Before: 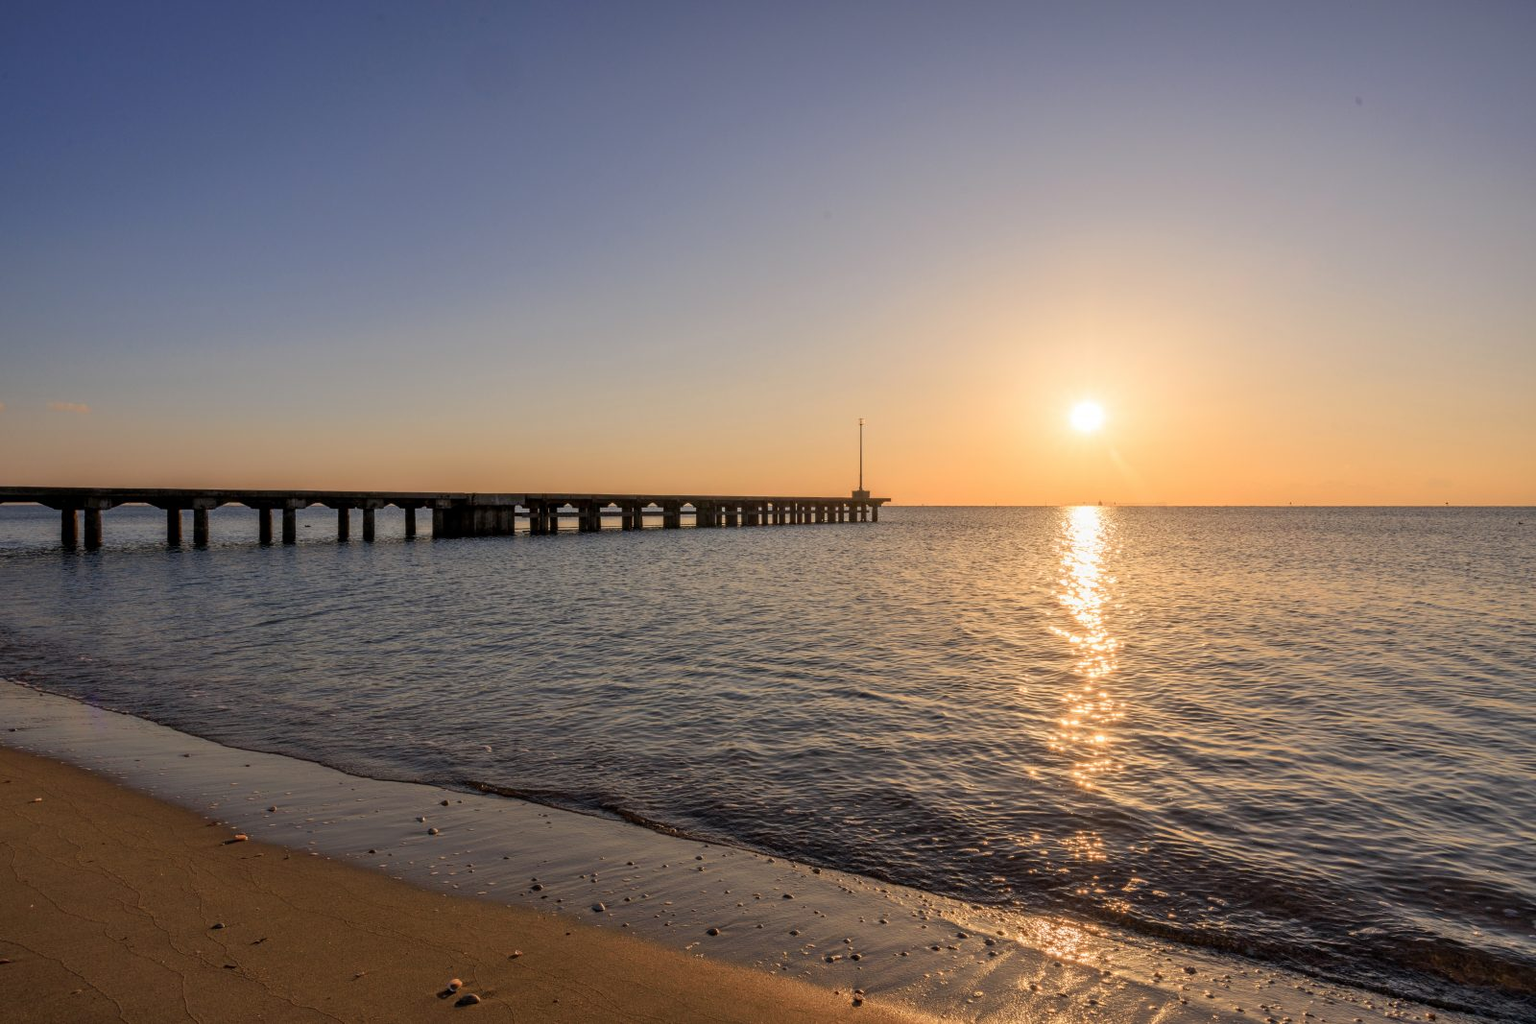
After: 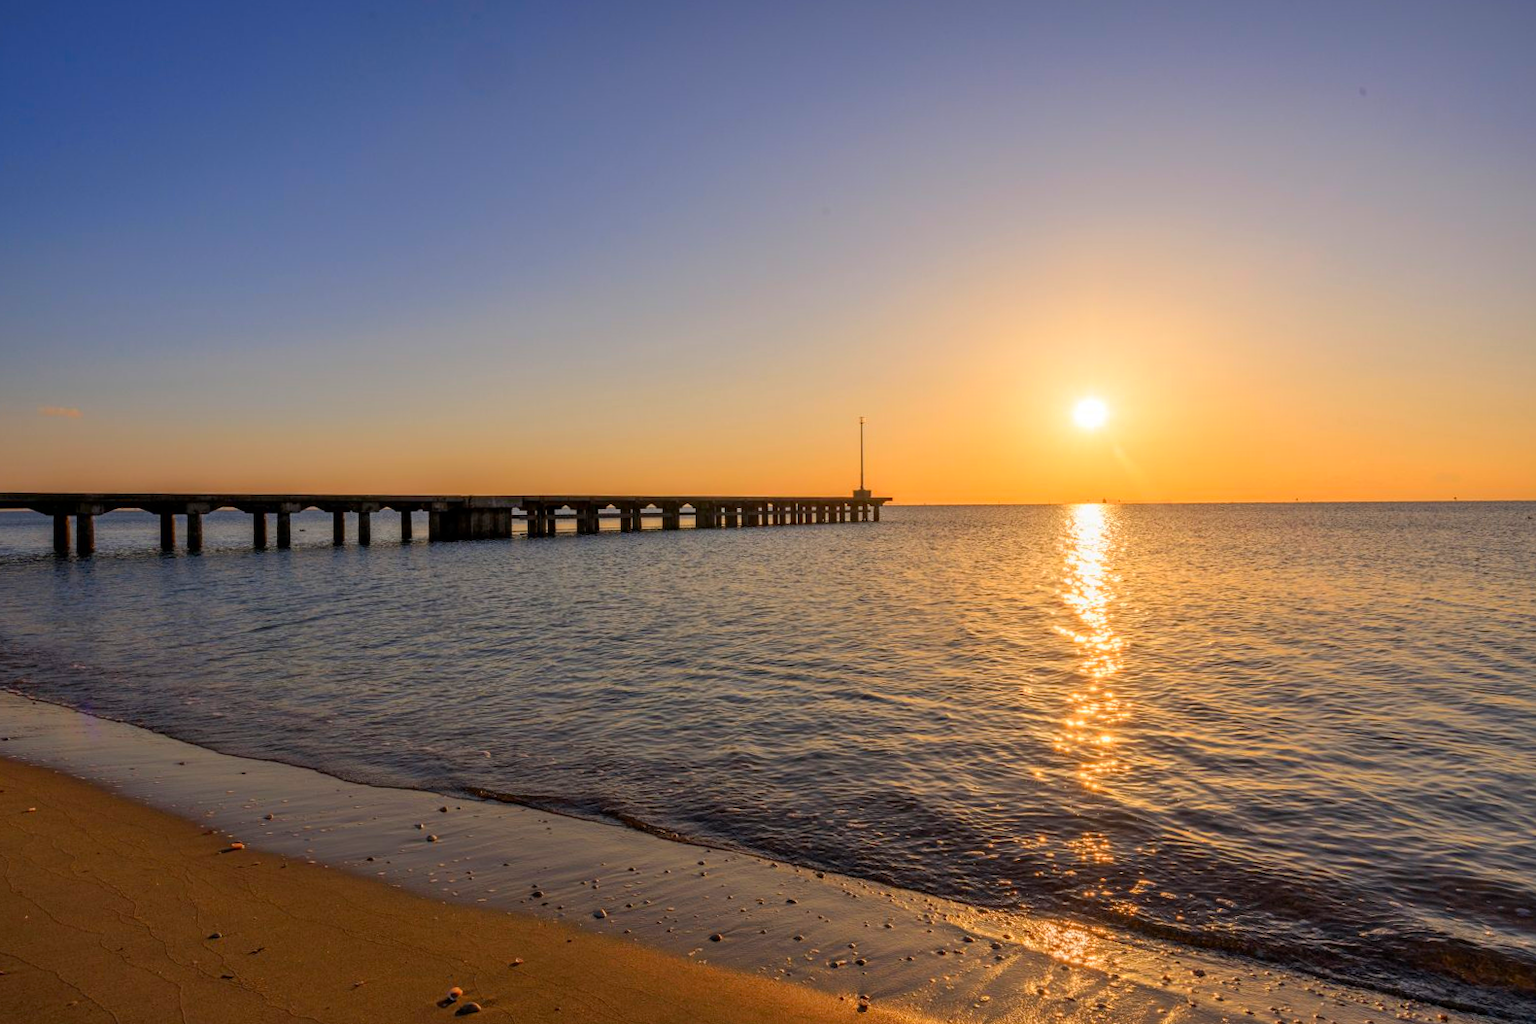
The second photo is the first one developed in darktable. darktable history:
rotate and perspective: rotation -0.45°, automatic cropping original format, crop left 0.008, crop right 0.992, crop top 0.012, crop bottom 0.988
contrast brightness saturation: saturation 0.5
